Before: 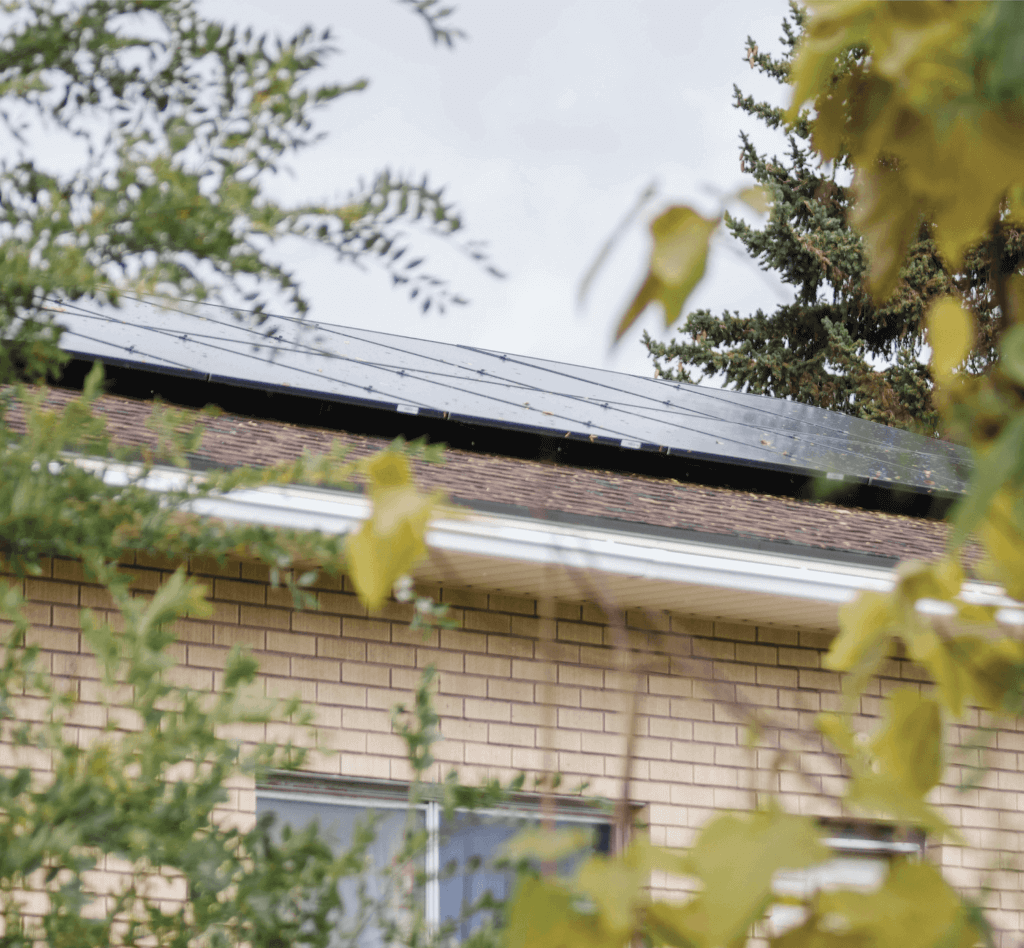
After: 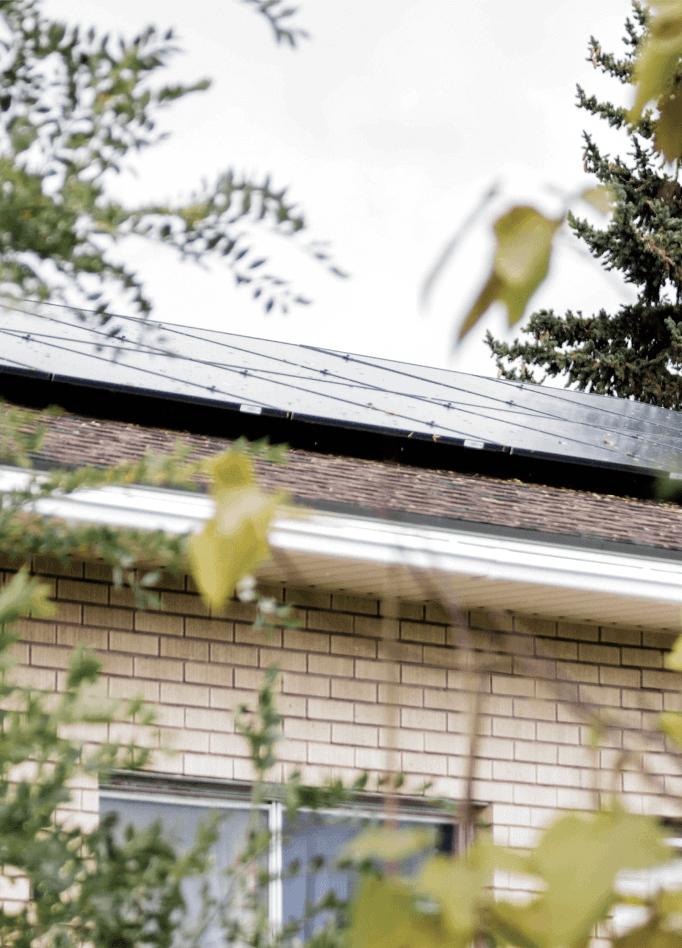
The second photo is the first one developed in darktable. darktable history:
crop: left 15.419%, right 17.914%
filmic rgb: black relative exposure -8.2 EV, white relative exposure 2.2 EV, threshold 3 EV, hardness 7.11, latitude 75%, contrast 1.325, highlights saturation mix -2%, shadows ↔ highlights balance 30%, preserve chrominance RGB euclidean norm, color science v5 (2021), contrast in shadows safe, contrast in highlights safe, enable highlight reconstruction true
